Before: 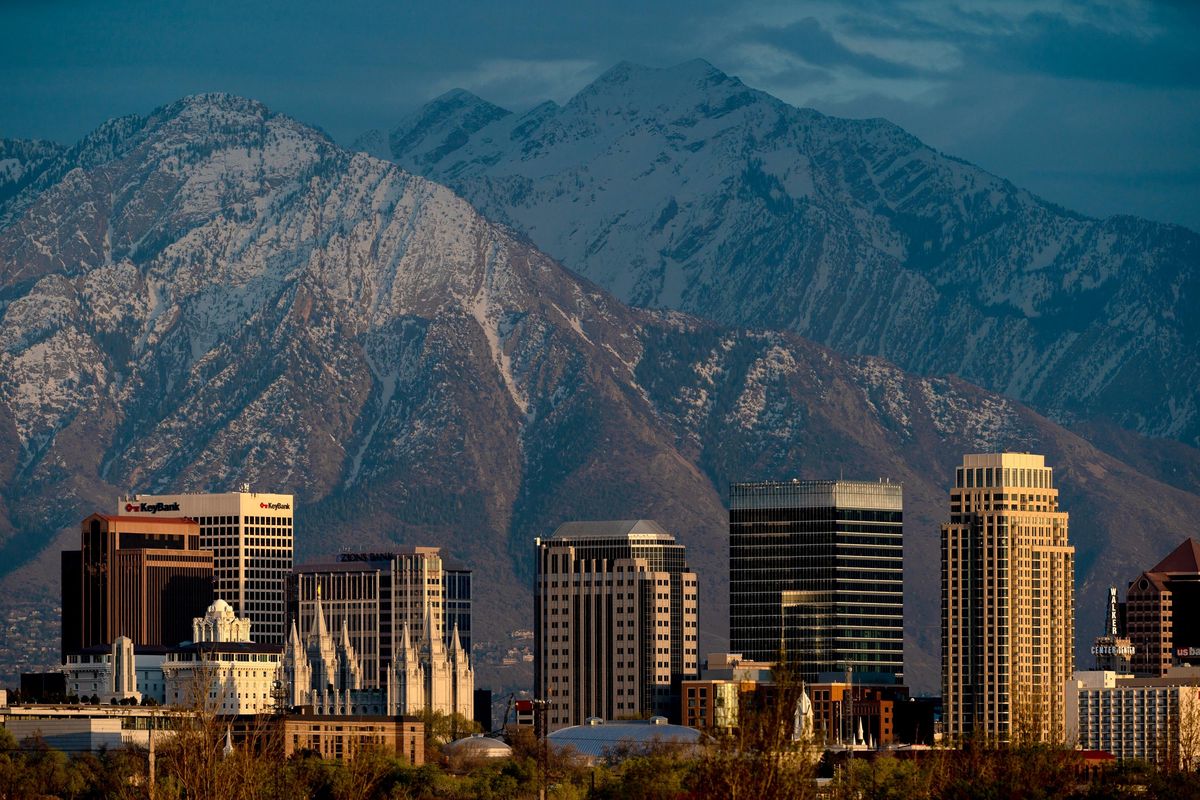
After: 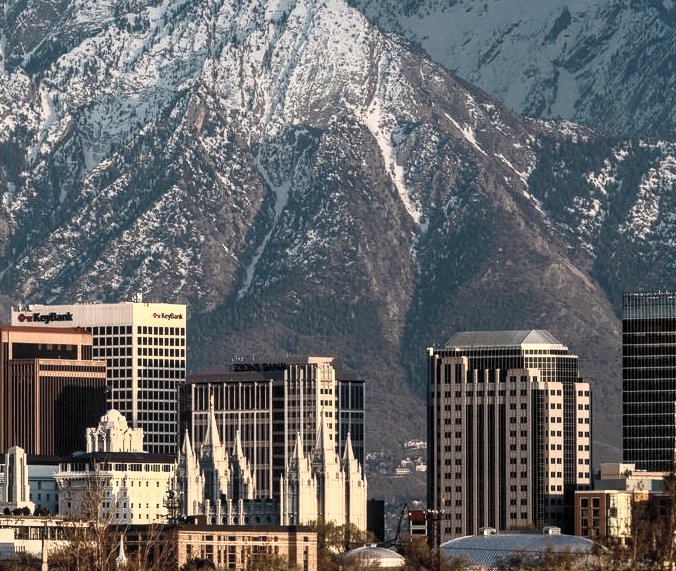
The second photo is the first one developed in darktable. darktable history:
local contrast: on, module defaults
crop: left 8.966%, top 23.852%, right 34.699%, bottom 4.703%
contrast brightness saturation: contrast 0.57, brightness 0.57, saturation -0.34
